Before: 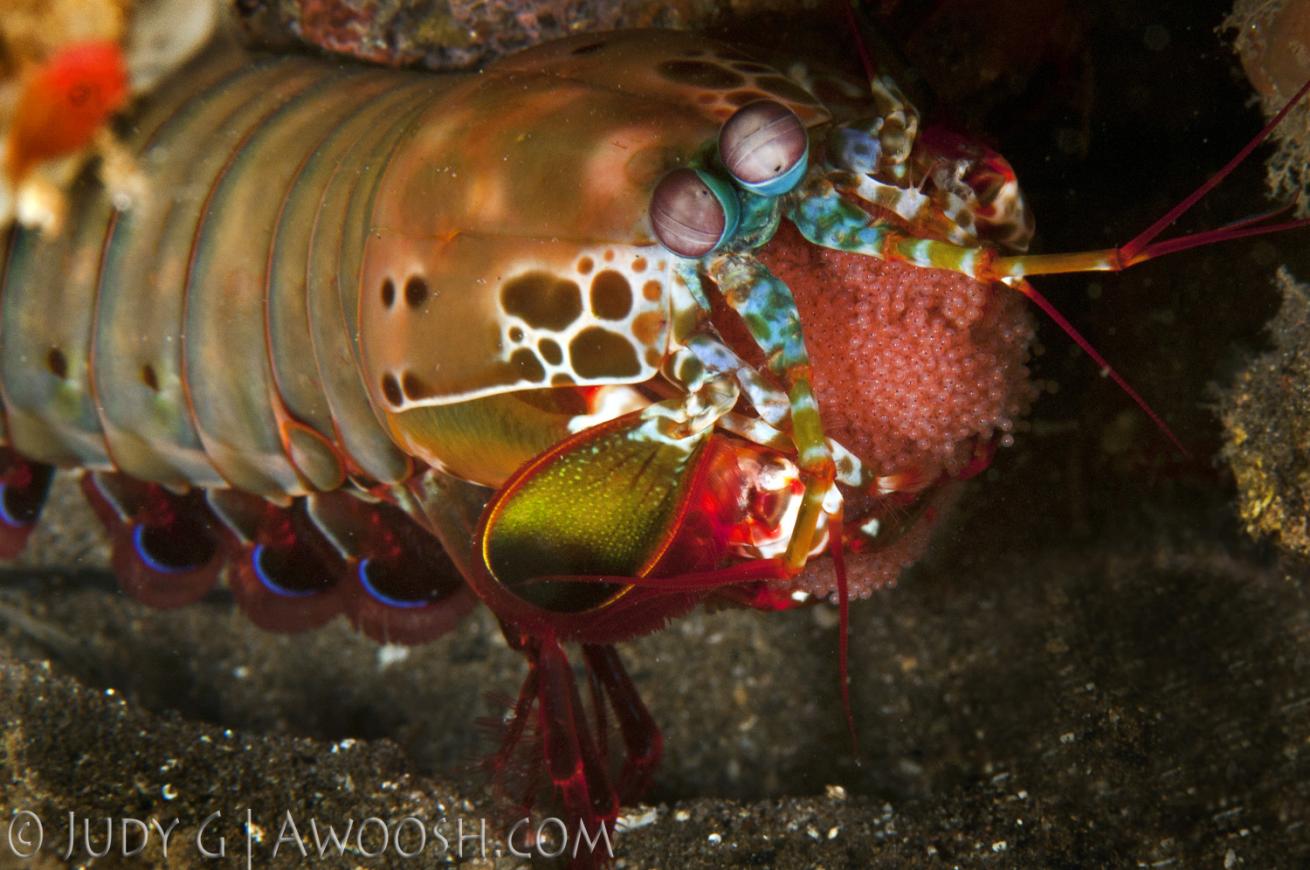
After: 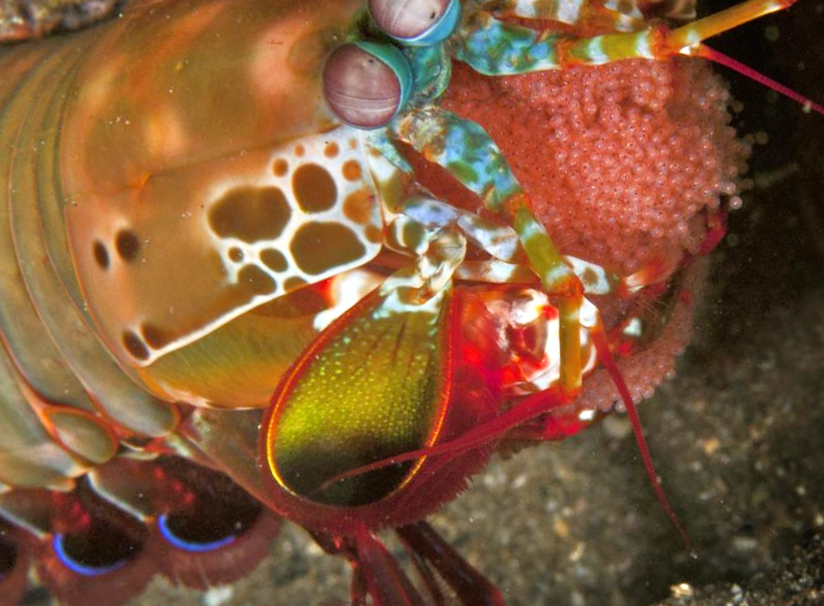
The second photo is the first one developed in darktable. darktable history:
tone equalizer: -7 EV 0.147 EV, -6 EV 0.62 EV, -5 EV 1.14 EV, -4 EV 1.35 EV, -3 EV 1.12 EV, -2 EV 0.6 EV, -1 EV 0.148 EV
crop and rotate: angle 18.1°, left 6.903%, right 3.793%, bottom 1.145%
